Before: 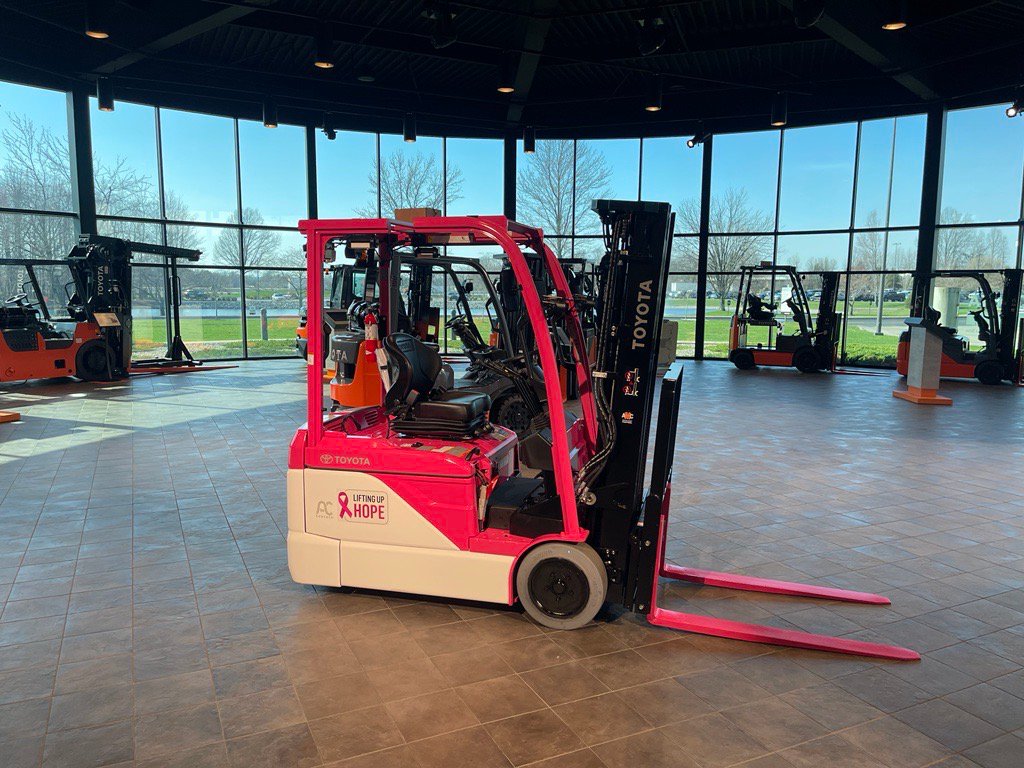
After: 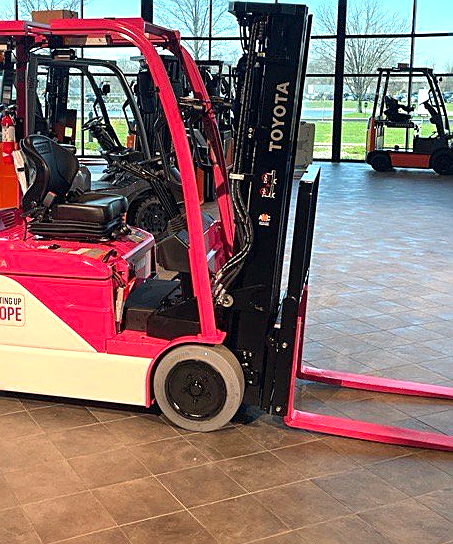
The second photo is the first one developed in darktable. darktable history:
exposure: black level correction 0, exposure 0.695 EV, compensate highlight preservation false
crop: left 35.519%, top 25.792%, right 20.23%, bottom 3.346%
sharpen: on, module defaults
